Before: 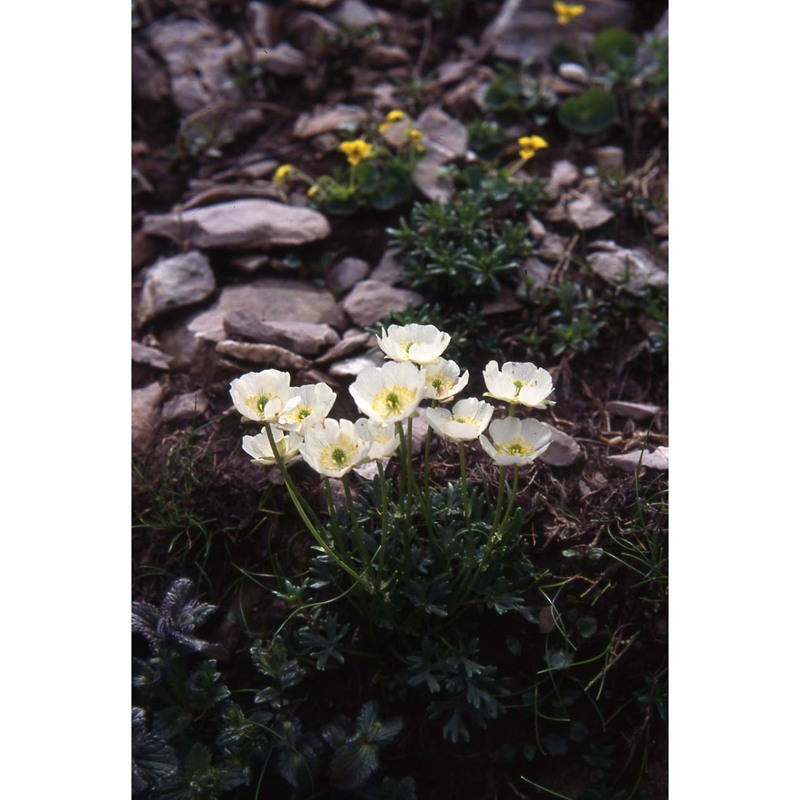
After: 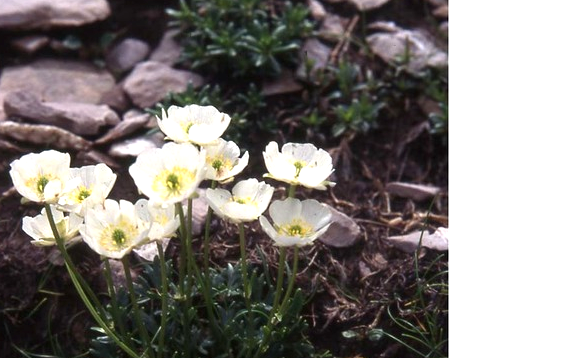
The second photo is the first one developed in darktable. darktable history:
crop and rotate: left 27.595%, top 27.44%, bottom 27.785%
exposure: black level correction 0.001, exposure 0.499 EV, compensate highlight preservation false
